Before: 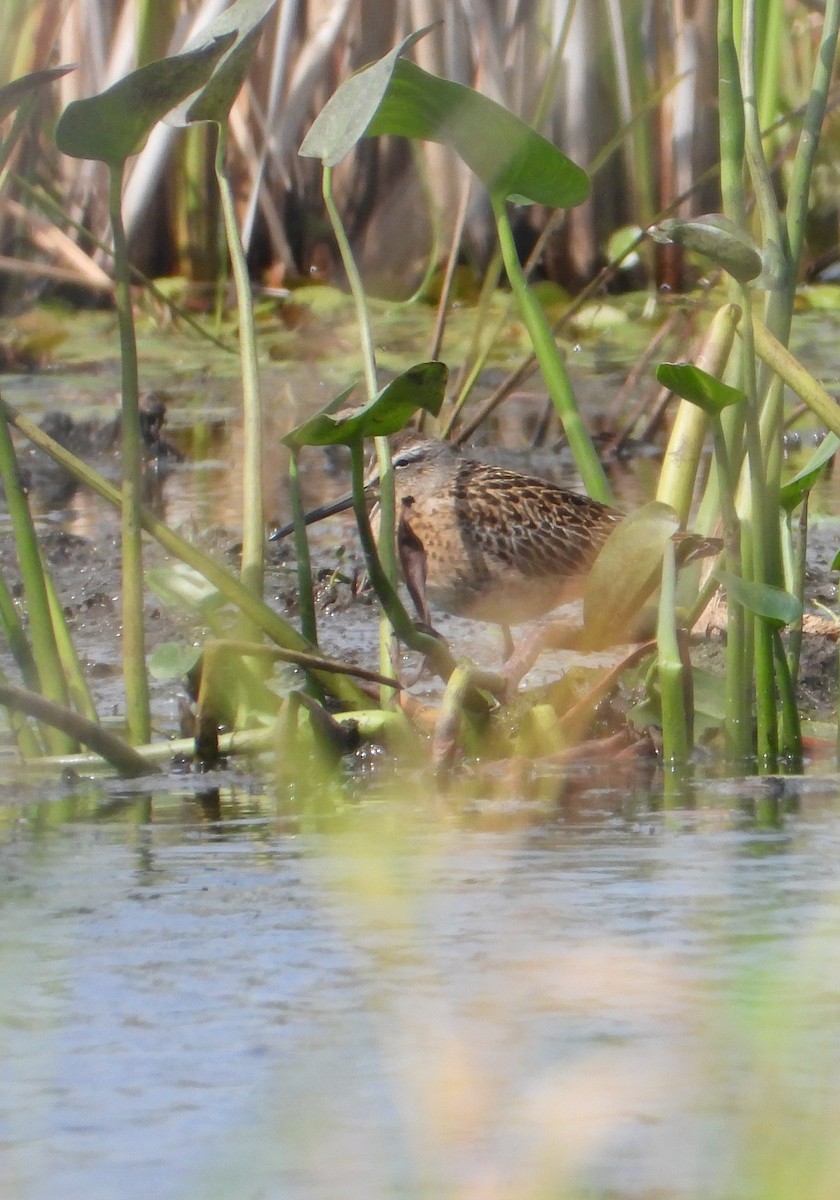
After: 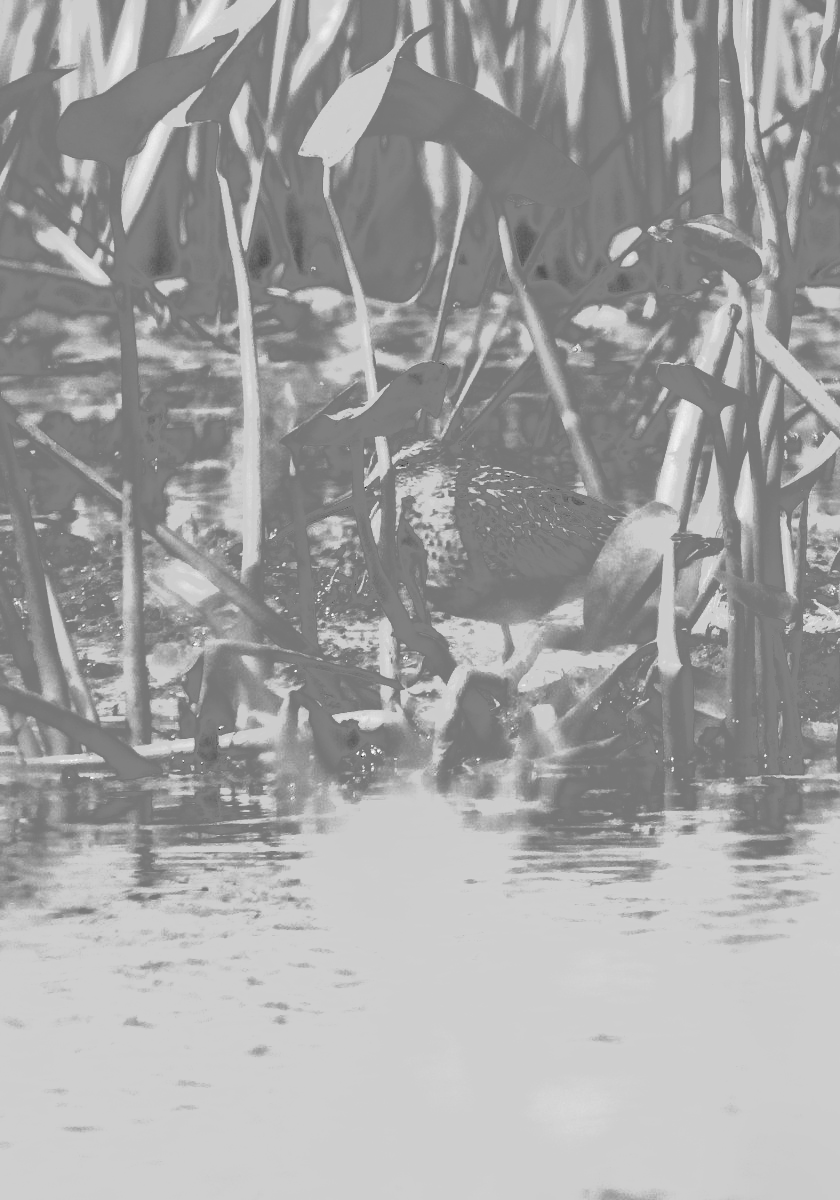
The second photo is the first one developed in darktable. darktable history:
tone curve: curves: ch0 [(0, 0) (0.003, 0.011) (0.011, 0.043) (0.025, 0.133) (0.044, 0.226) (0.069, 0.303) (0.1, 0.371) (0.136, 0.429) (0.177, 0.482) (0.224, 0.516) (0.277, 0.539) (0.335, 0.535) (0.399, 0.517) (0.468, 0.498) (0.543, 0.523) (0.623, 0.655) (0.709, 0.83) (0.801, 0.827) (0.898, 0.89) (1, 1)], preserve colors none
monochrome: a 1.94, b -0.638
